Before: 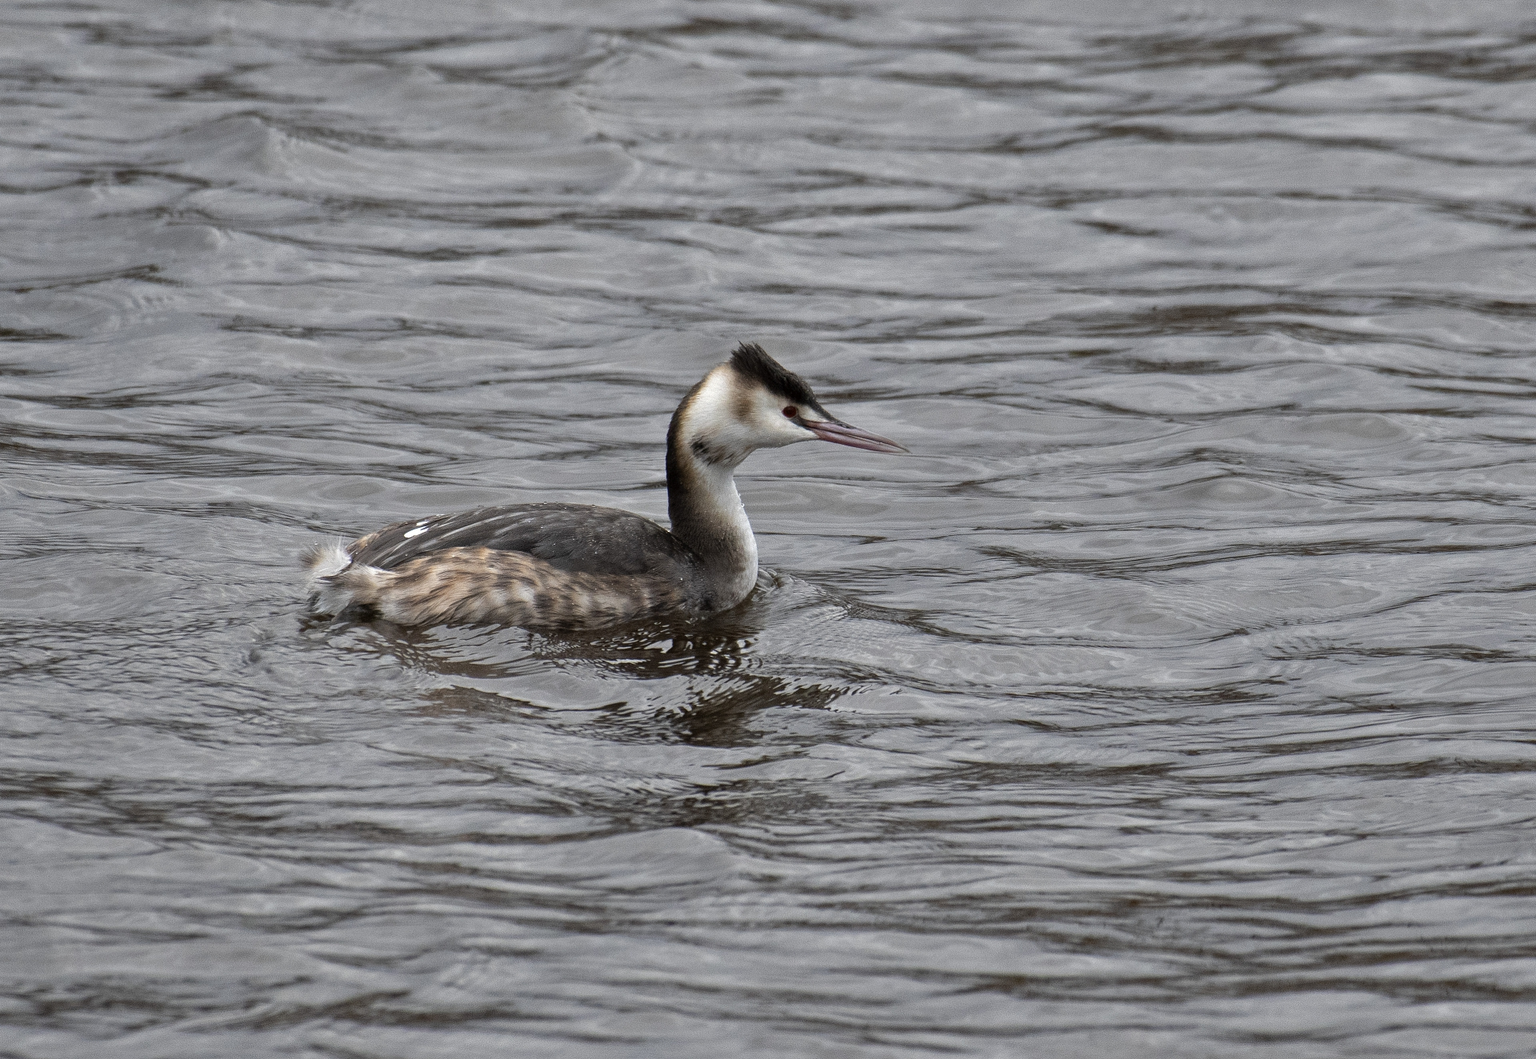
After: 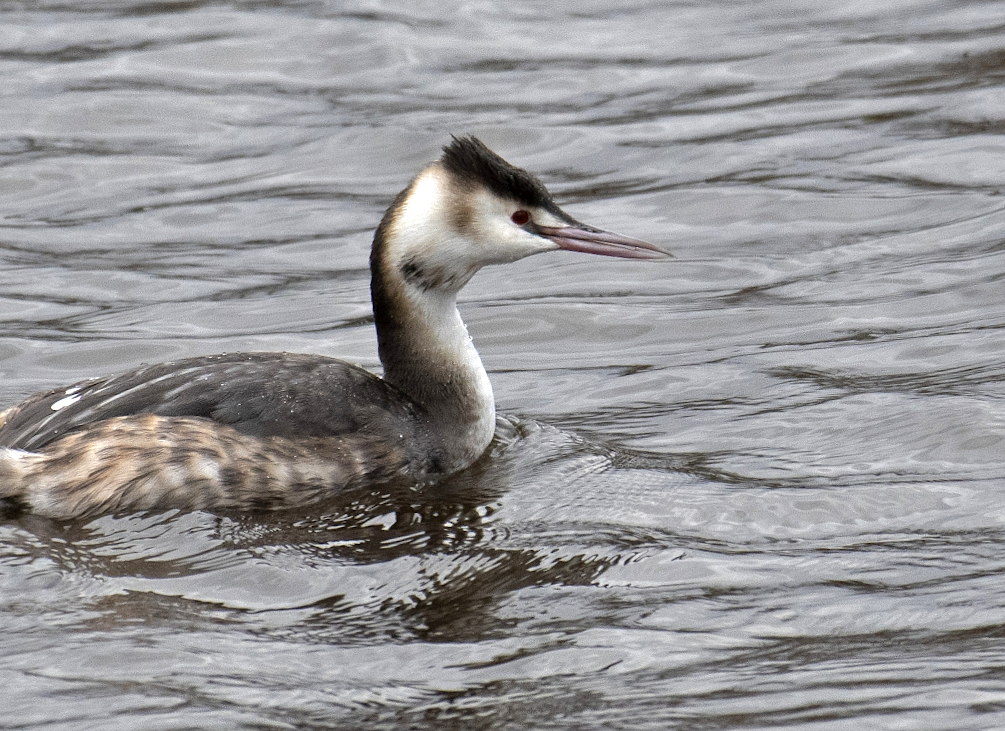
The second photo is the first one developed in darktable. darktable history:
exposure: black level correction 0.001, exposure 0.5 EV, compensate exposure bias true, compensate highlight preservation false
crop: left 25%, top 25%, right 25%, bottom 25%
rotate and perspective: rotation -4.25°, automatic cropping off
